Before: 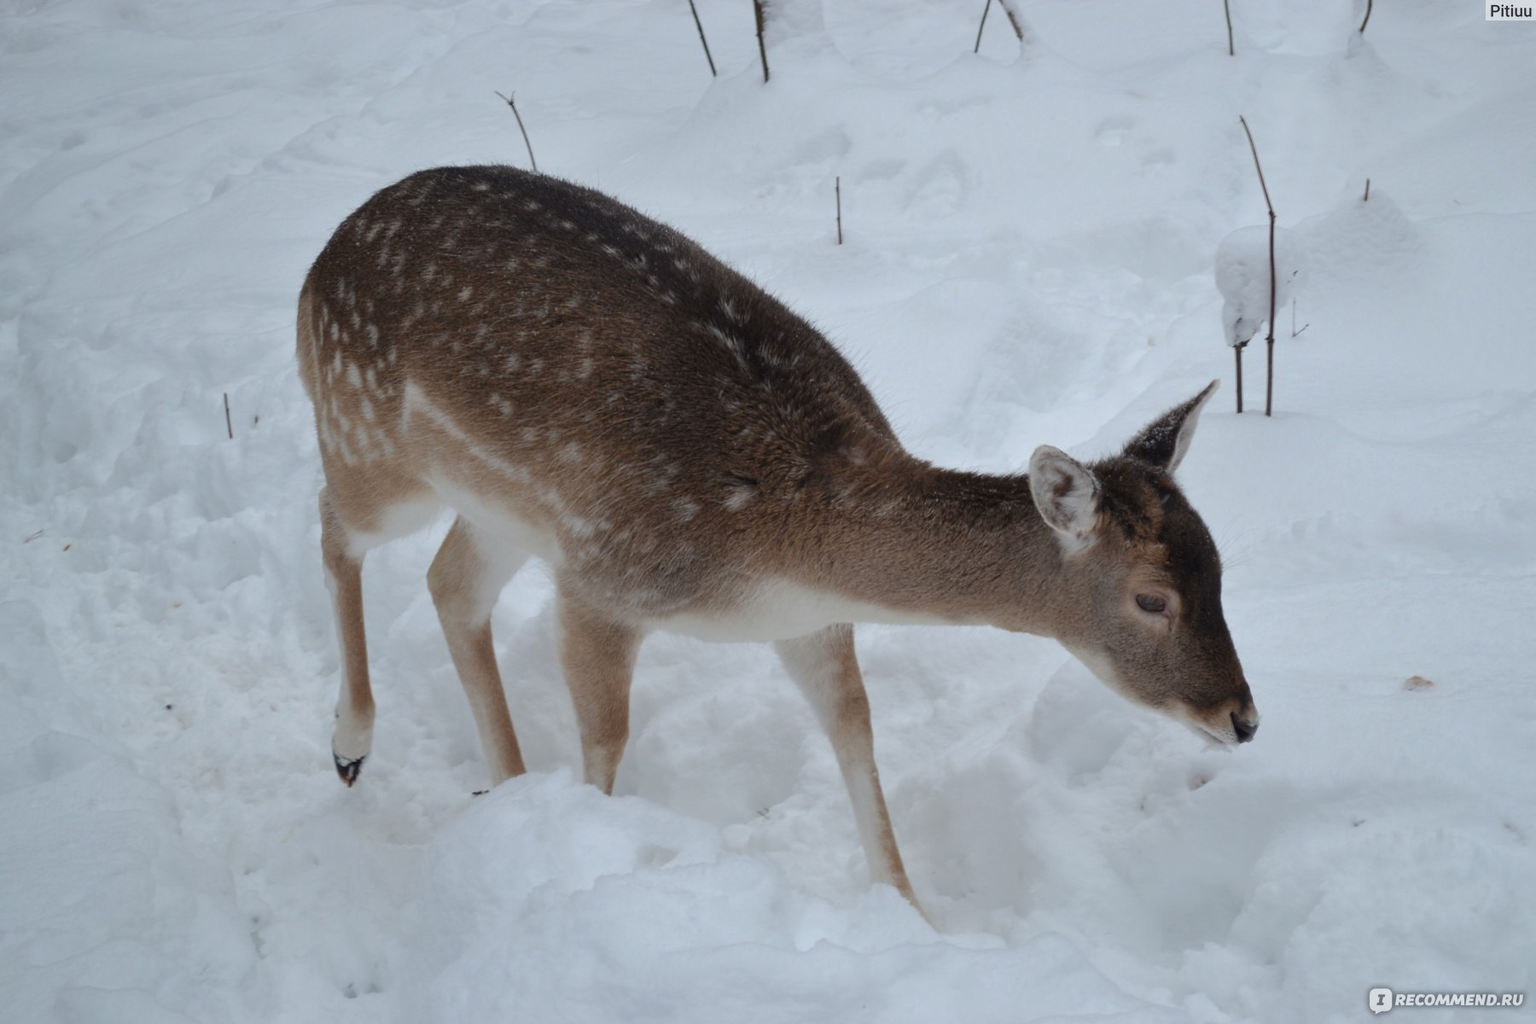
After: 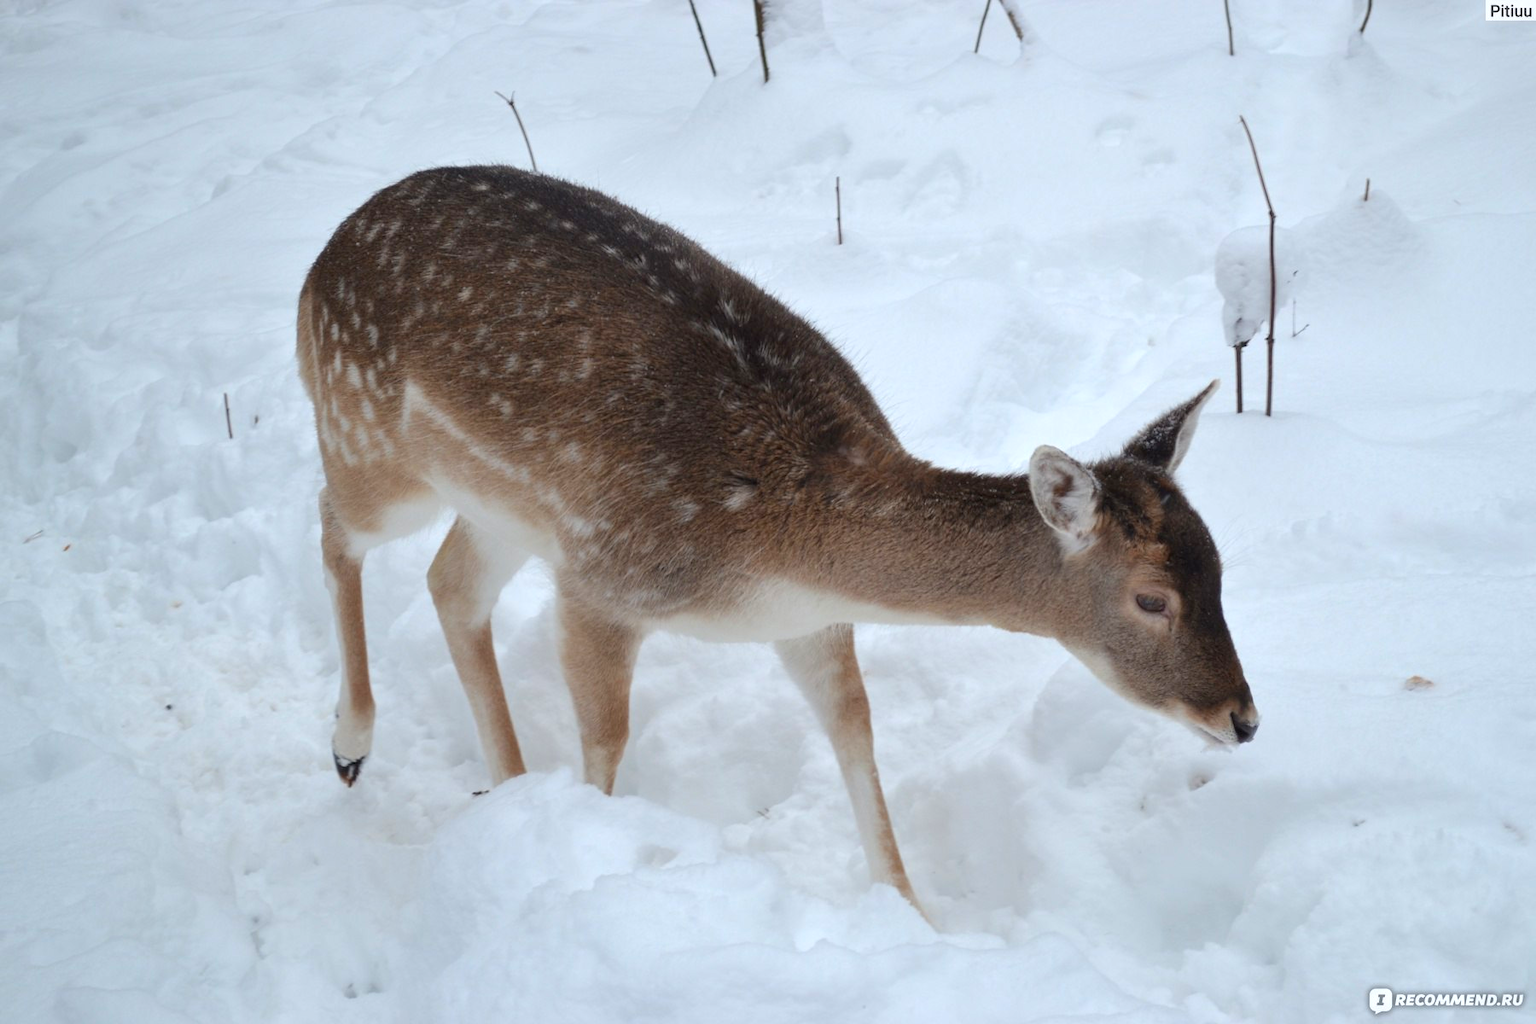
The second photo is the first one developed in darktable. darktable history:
exposure: black level correction 0.001, exposure 0.499 EV, compensate highlight preservation false
contrast brightness saturation: saturation 0.178
